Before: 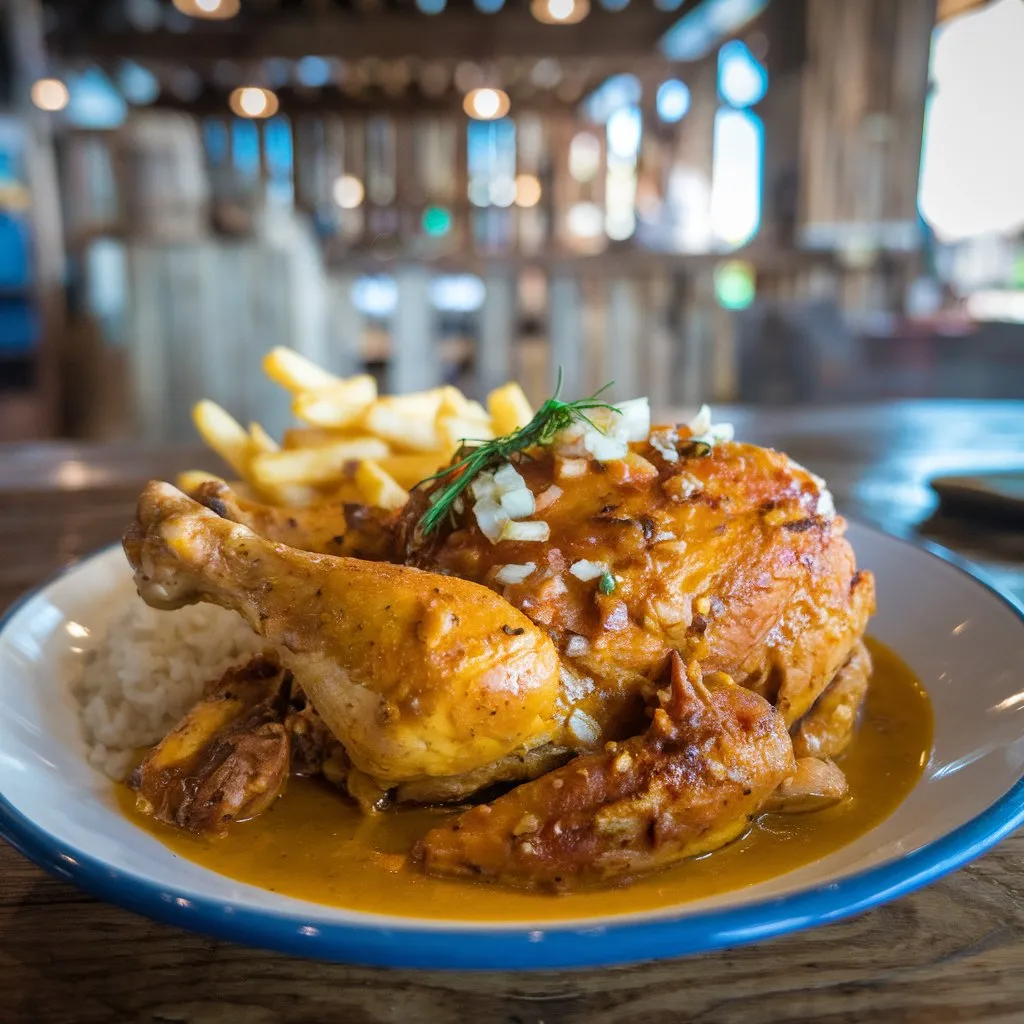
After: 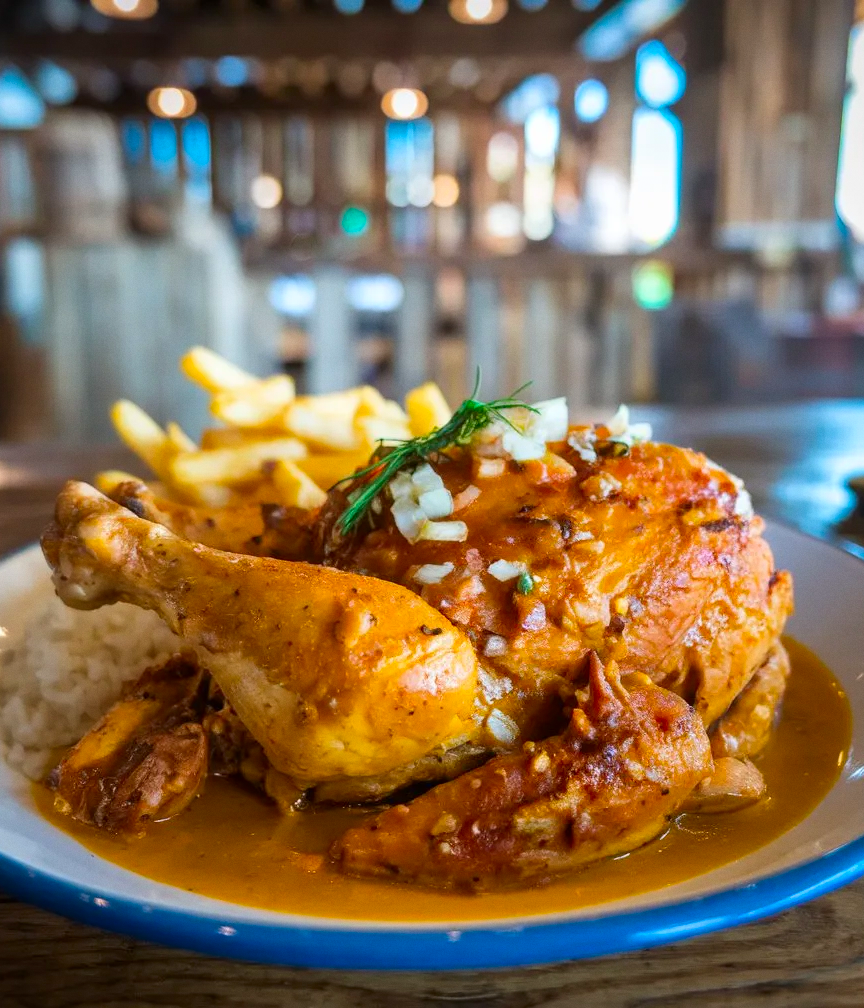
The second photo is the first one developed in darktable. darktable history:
crop: left 8.026%, right 7.374%
contrast brightness saturation: contrast 0.09, saturation 0.28
grain: coarseness 0.09 ISO, strength 10%
